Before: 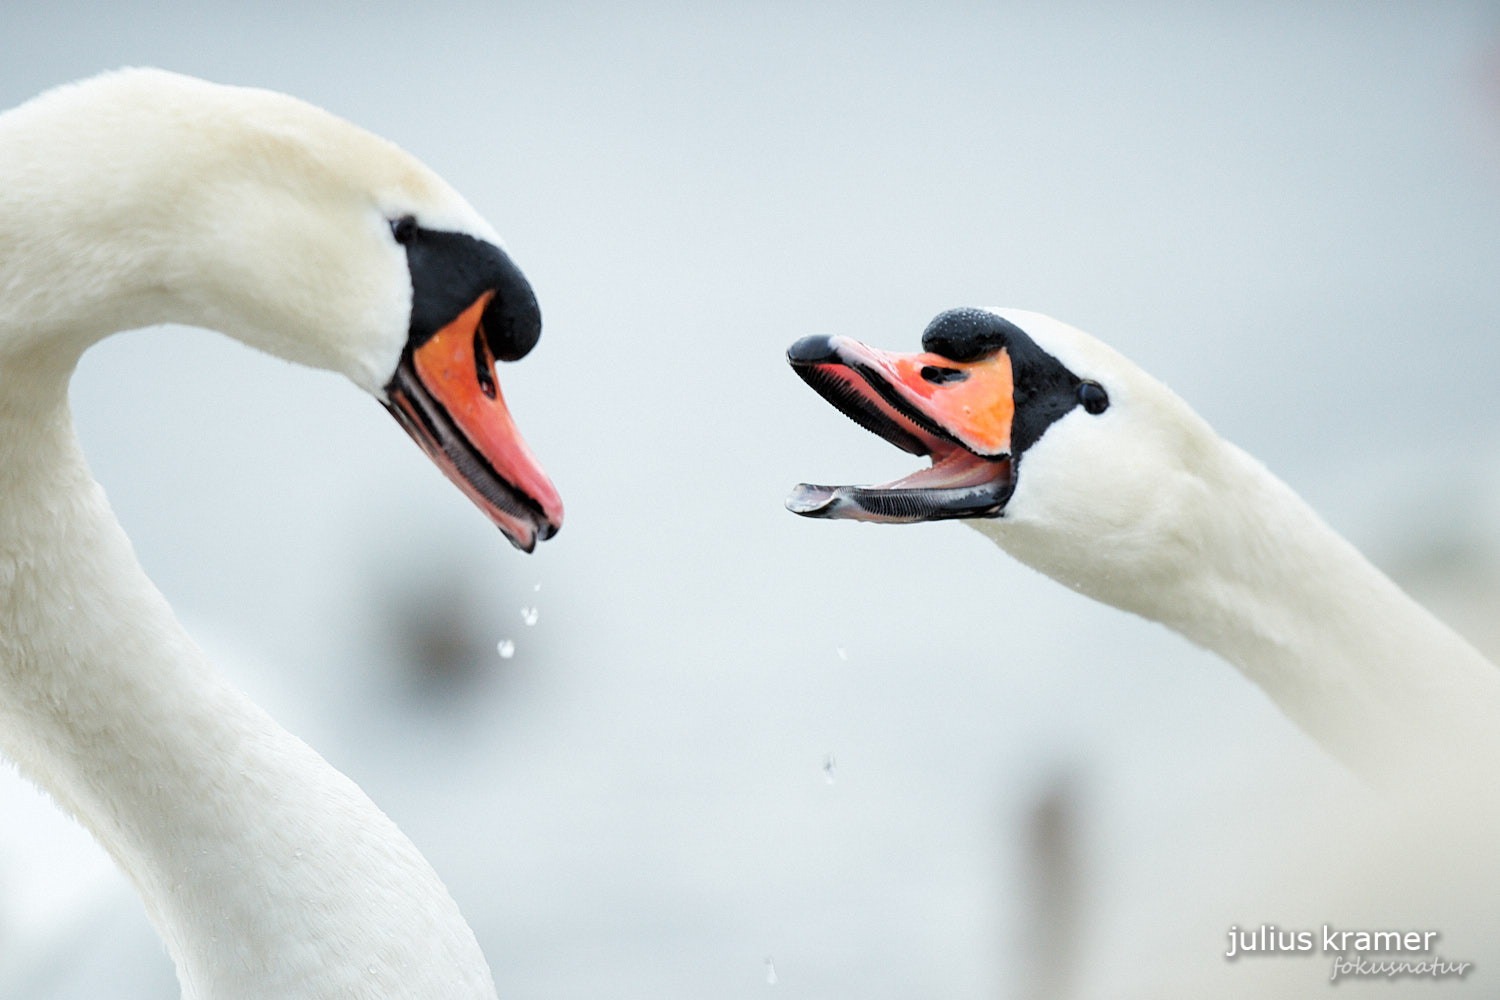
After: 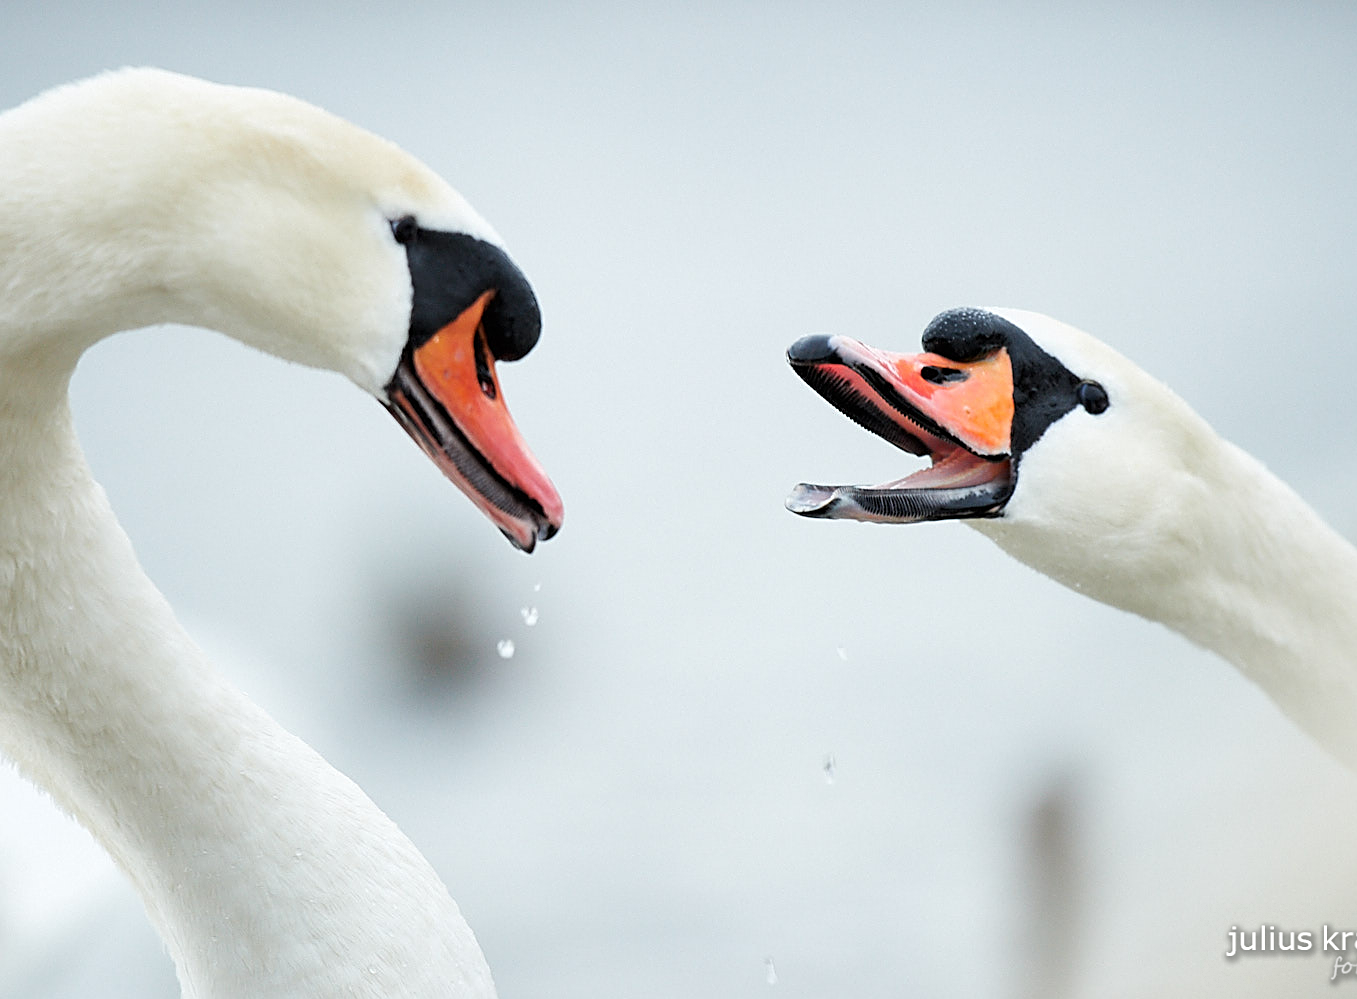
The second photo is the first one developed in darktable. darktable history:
sharpen: on, module defaults
crop: right 9.509%, bottom 0.031%
